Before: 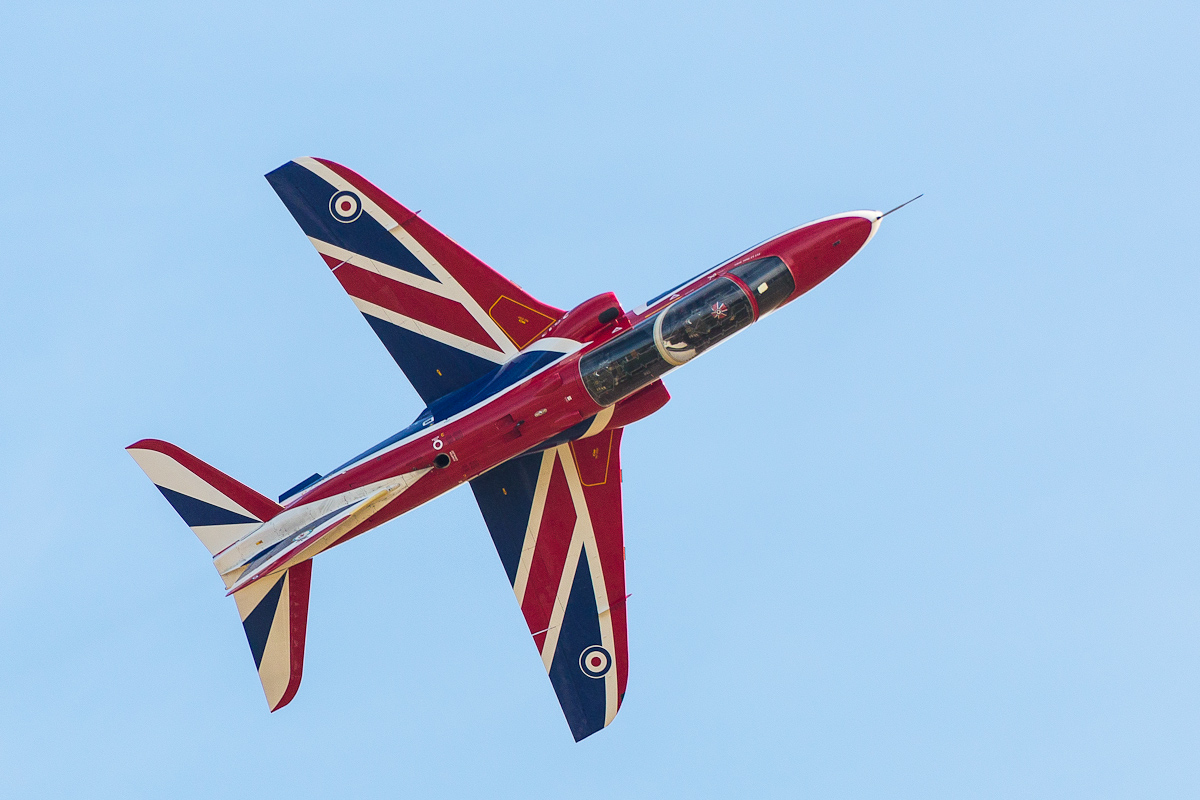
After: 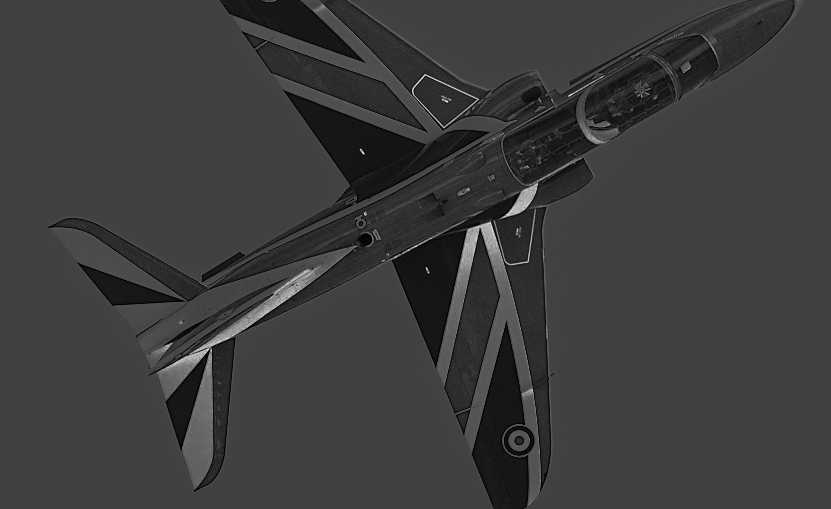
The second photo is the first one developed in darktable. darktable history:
color balance rgb: perceptual saturation grading › global saturation 20%, global vibrance 20%
crop: left 6.488%, top 27.668%, right 24.183%, bottom 8.656%
white balance: red 0.766, blue 1.537
contrast brightness saturation: contrast 0.23, brightness 0.1, saturation 0.29
color balance: lift [0.998, 0.998, 1.001, 1.002], gamma [0.995, 1.025, 0.992, 0.975], gain [0.995, 1.02, 0.997, 0.98]
sharpen: on, module defaults
monochrome: on, module defaults
color zones: curves: ch0 [(0, 0.497) (0.143, 0.5) (0.286, 0.5) (0.429, 0.483) (0.571, 0.116) (0.714, -0.006) (0.857, 0.28) (1, 0.497)]
